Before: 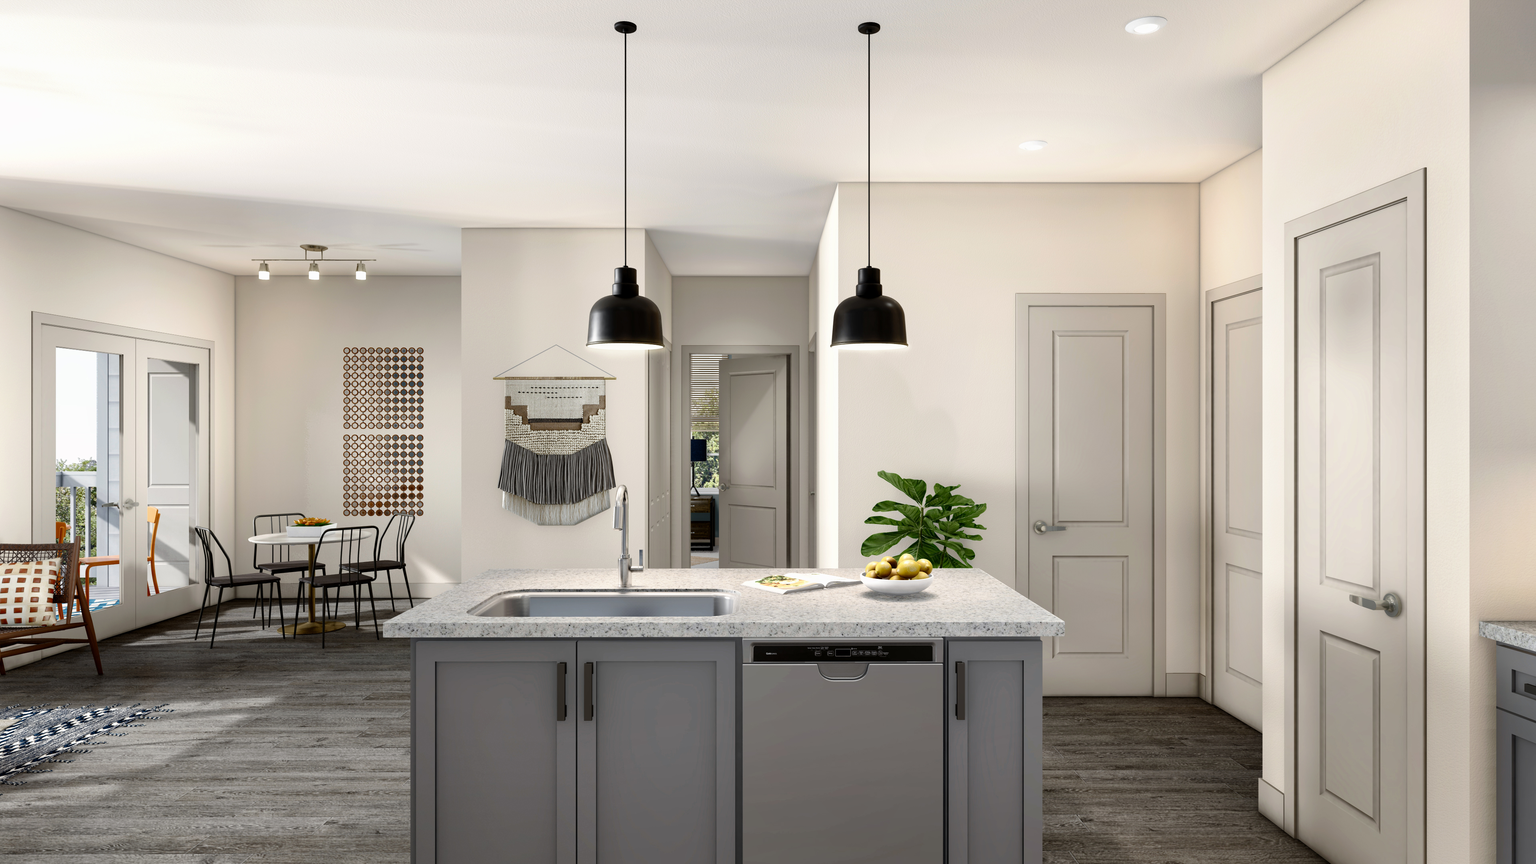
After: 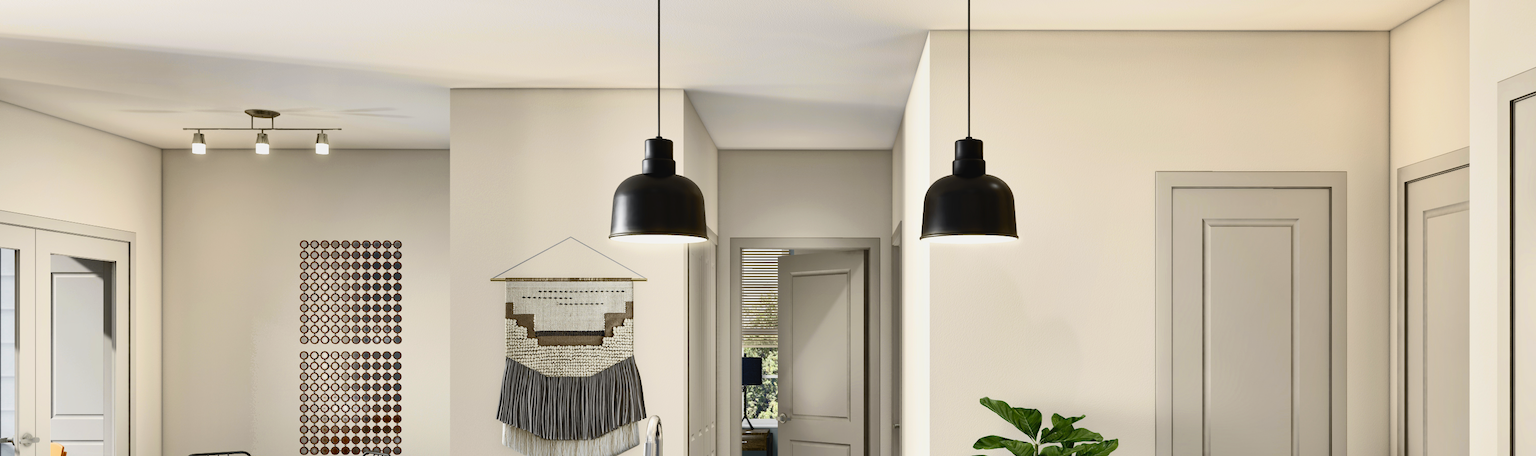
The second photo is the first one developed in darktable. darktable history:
crop: left 7.036%, top 18.398%, right 14.379%, bottom 40.043%
shadows and highlights: white point adjustment 0.05, highlights color adjustment 55.9%, soften with gaussian
tone curve: curves: ch0 [(0, 0.038) (0.193, 0.212) (0.461, 0.502) (0.634, 0.709) (0.852, 0.89) (1, 0.967)]; ch1 [(0, 0) (0.35, 0.356) (0.45, 0.453) (0.504, 0.503) (0.532, 0.524) (0.558, 0.555) (0.735, 0.762) (1, 1)]; ch2 [(0, 0) (0.281, 0.266) (0.456, 0.469) (0.5, 0.5) (0.533, 0.545) (0.606, 0.598) (0.646, 0.654) (1, 1)], color space Lab, independent channels, preserve colors none
